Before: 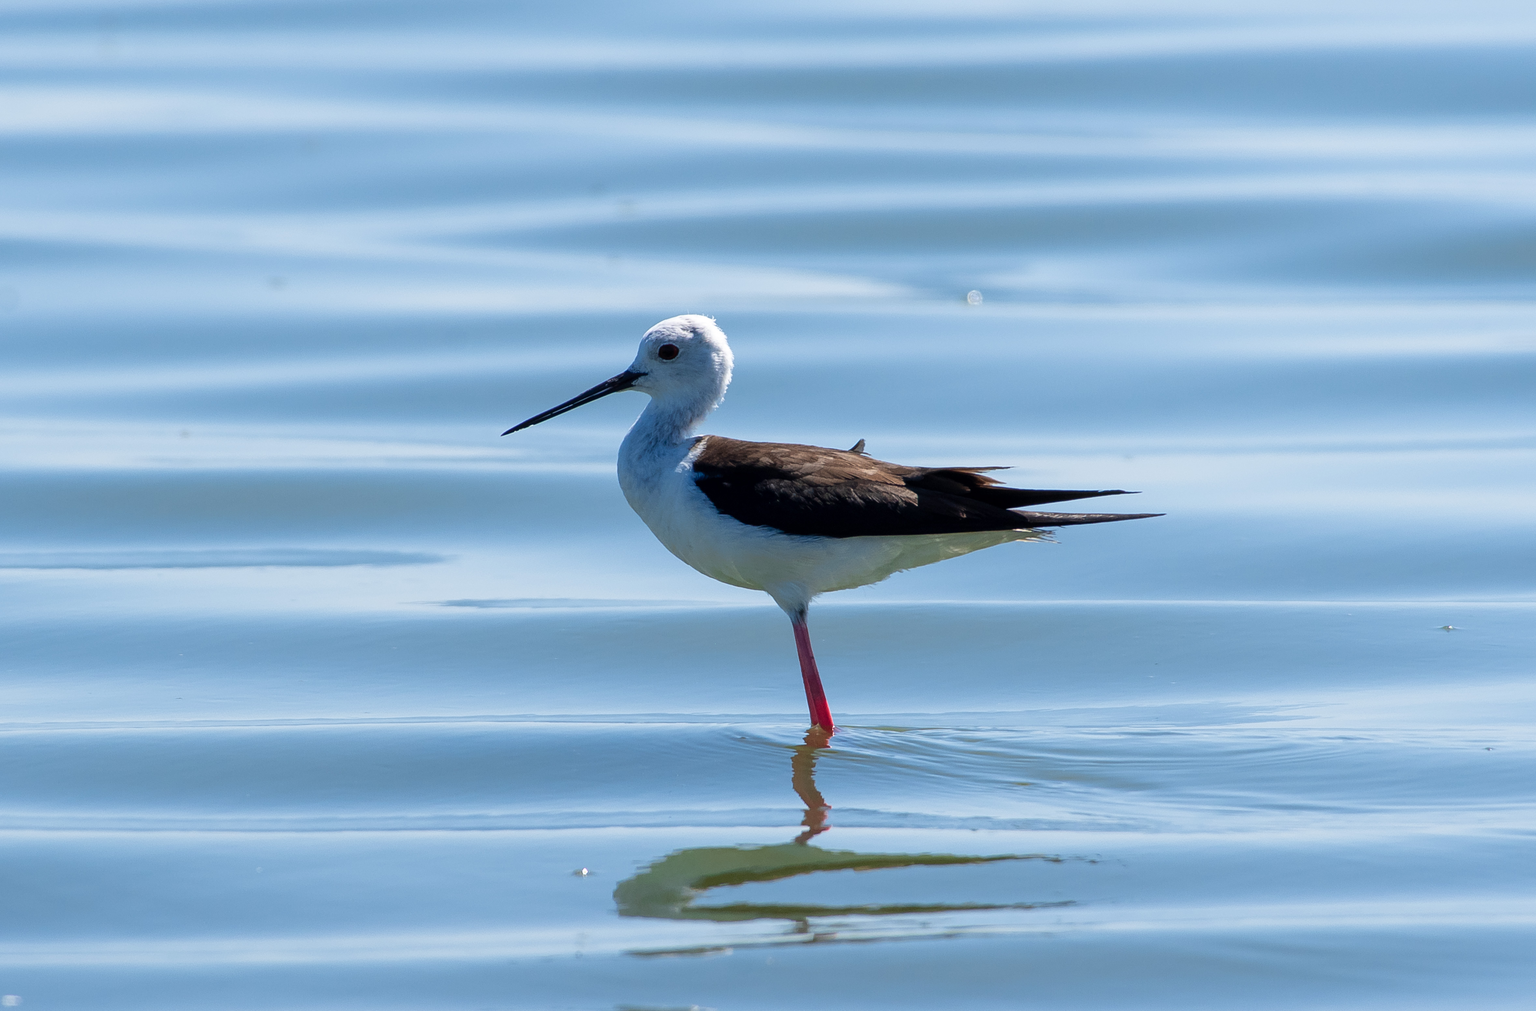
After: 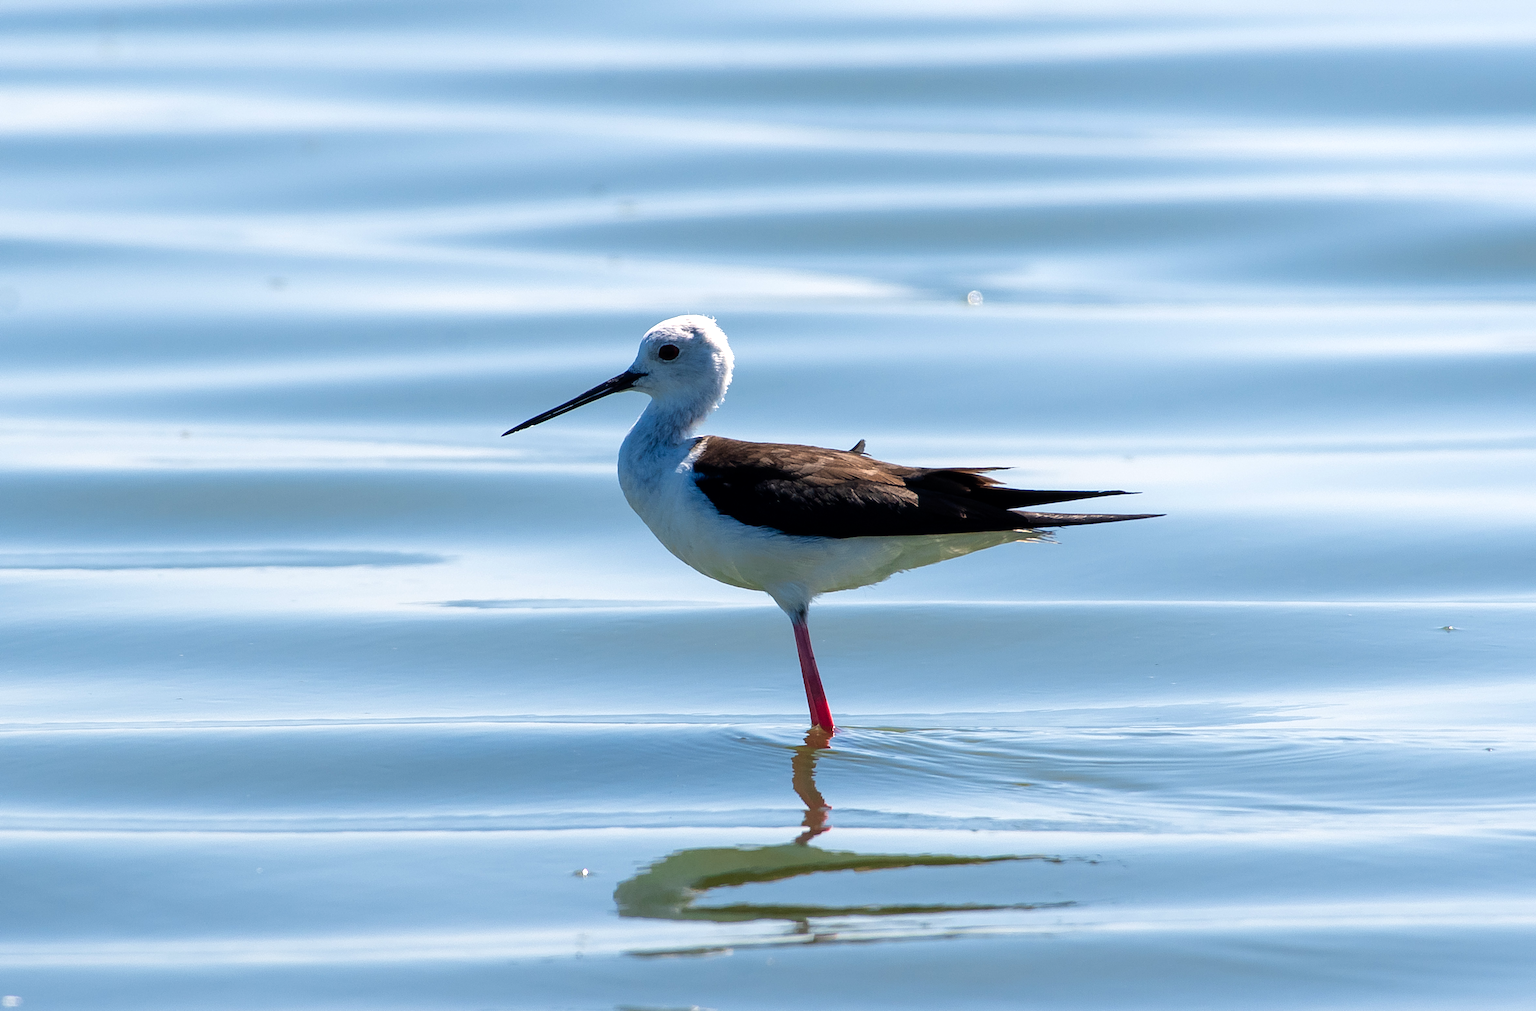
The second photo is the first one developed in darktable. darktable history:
color balance rgb: power › hue 62.13°, highlights gain › chroma 2.912%, highlights gain › hue 62.64°, linear chroma grading › global chroma 0.563%, perceptual saturation grading › global saturation -1.75%, perceptual saturation grading › highlights -7.676%, perceptual saturation grading › mid-tones 7.598%, perceptual saturation grading › shadows 3.115%, perceptual brilliance grading › global brilliance 2.905%, perceptual brilliance grading › highlights -2.229%, perceptual brilliance grading › shadows 3.752%, global vibrance 25.055%, contrast 19.799%
